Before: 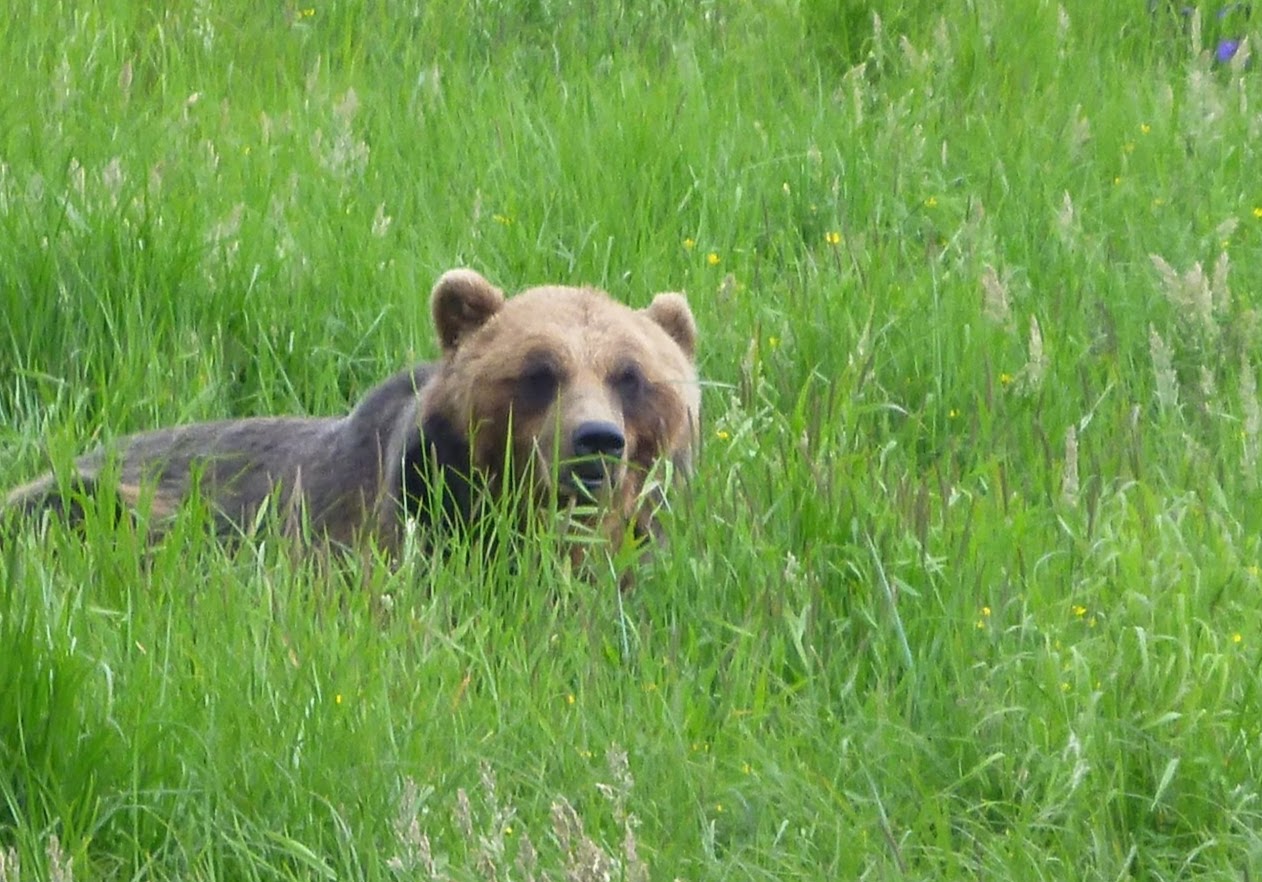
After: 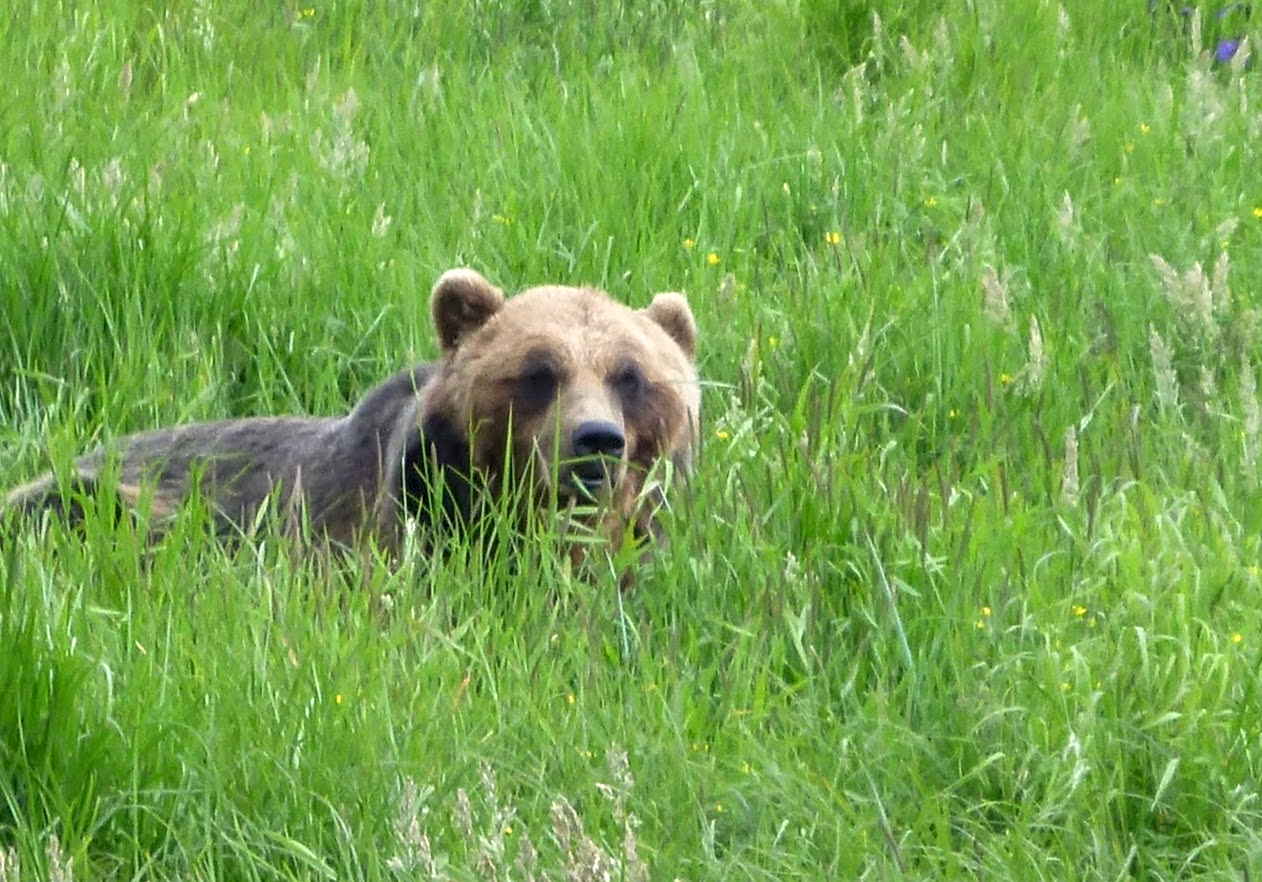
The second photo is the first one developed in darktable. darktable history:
local contrast: highlights 83%, shadows 81%
levels: levels [0.016, 0.484, 0.953]
